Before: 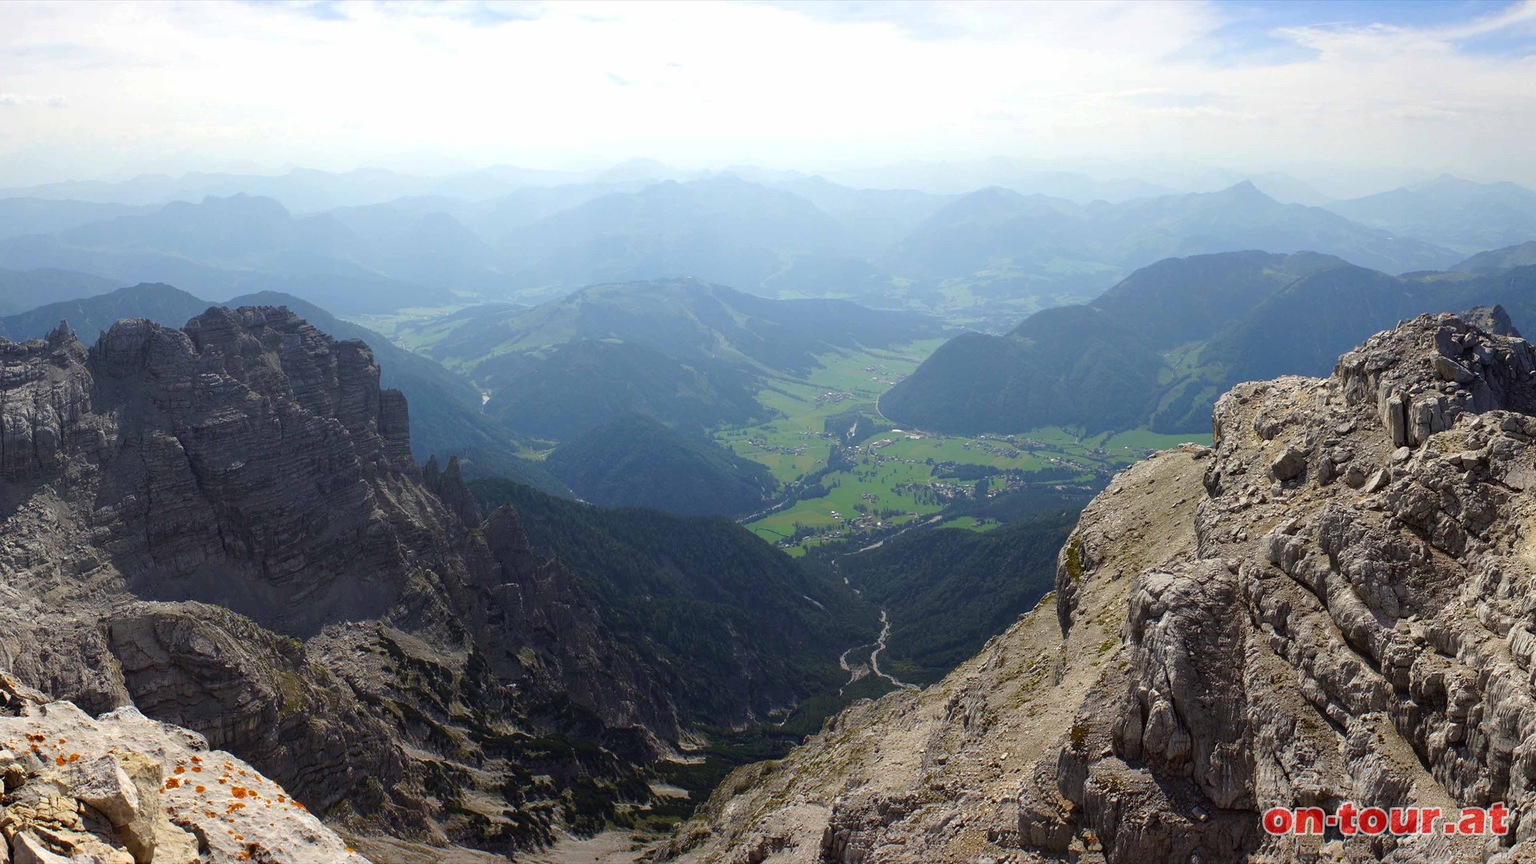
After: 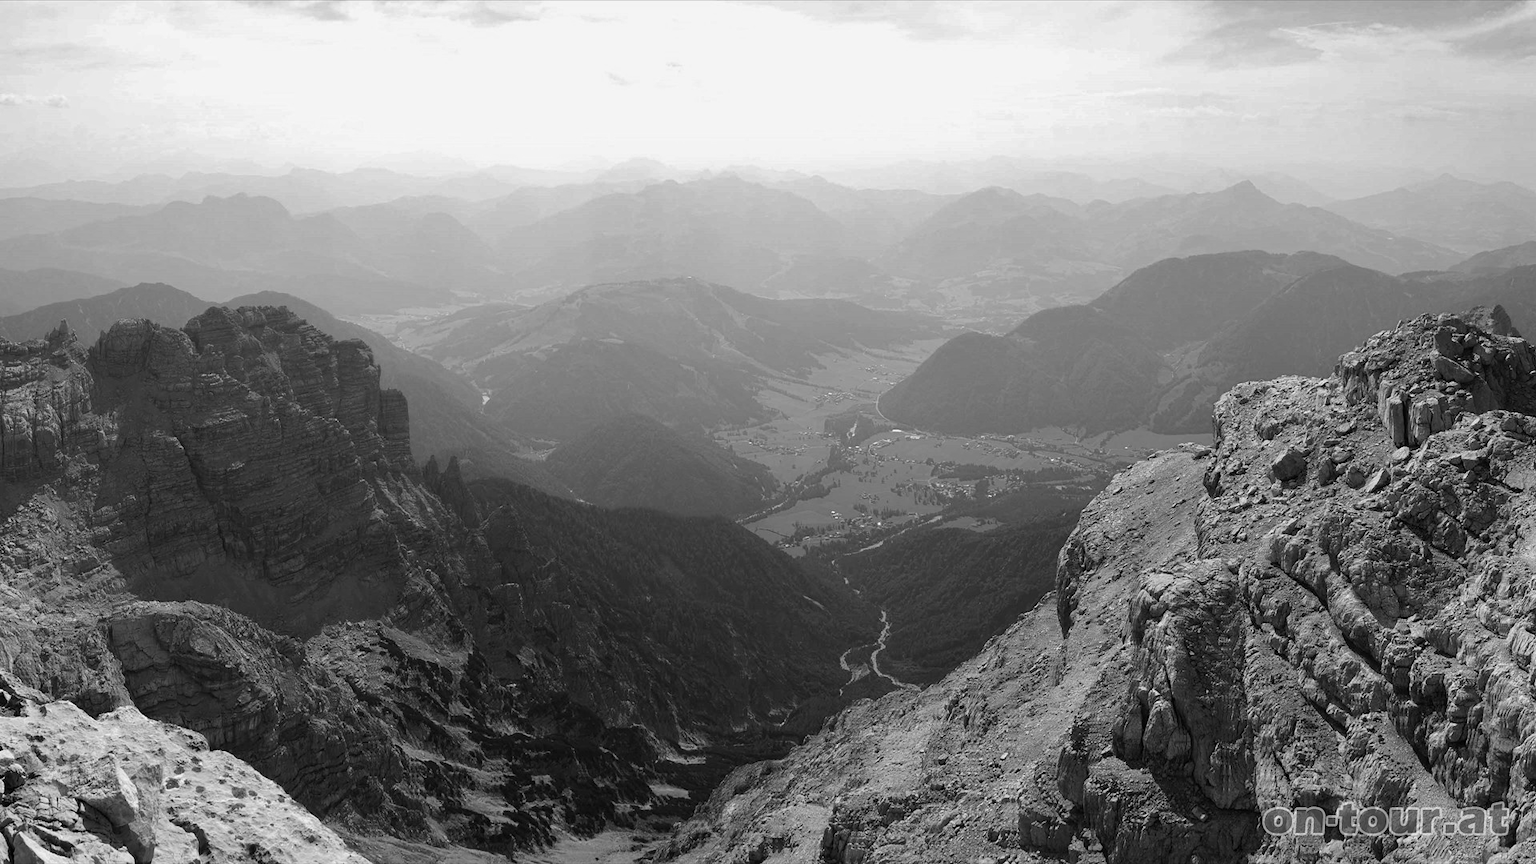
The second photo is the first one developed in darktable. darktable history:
color calibration: output gray [0.267, 0.423, 0.267, 0], illuminant custom, x 0.368, y 0.373, temperature 4336.51 K
shadows and highlights: shadows 6.78, soften with gaussian
